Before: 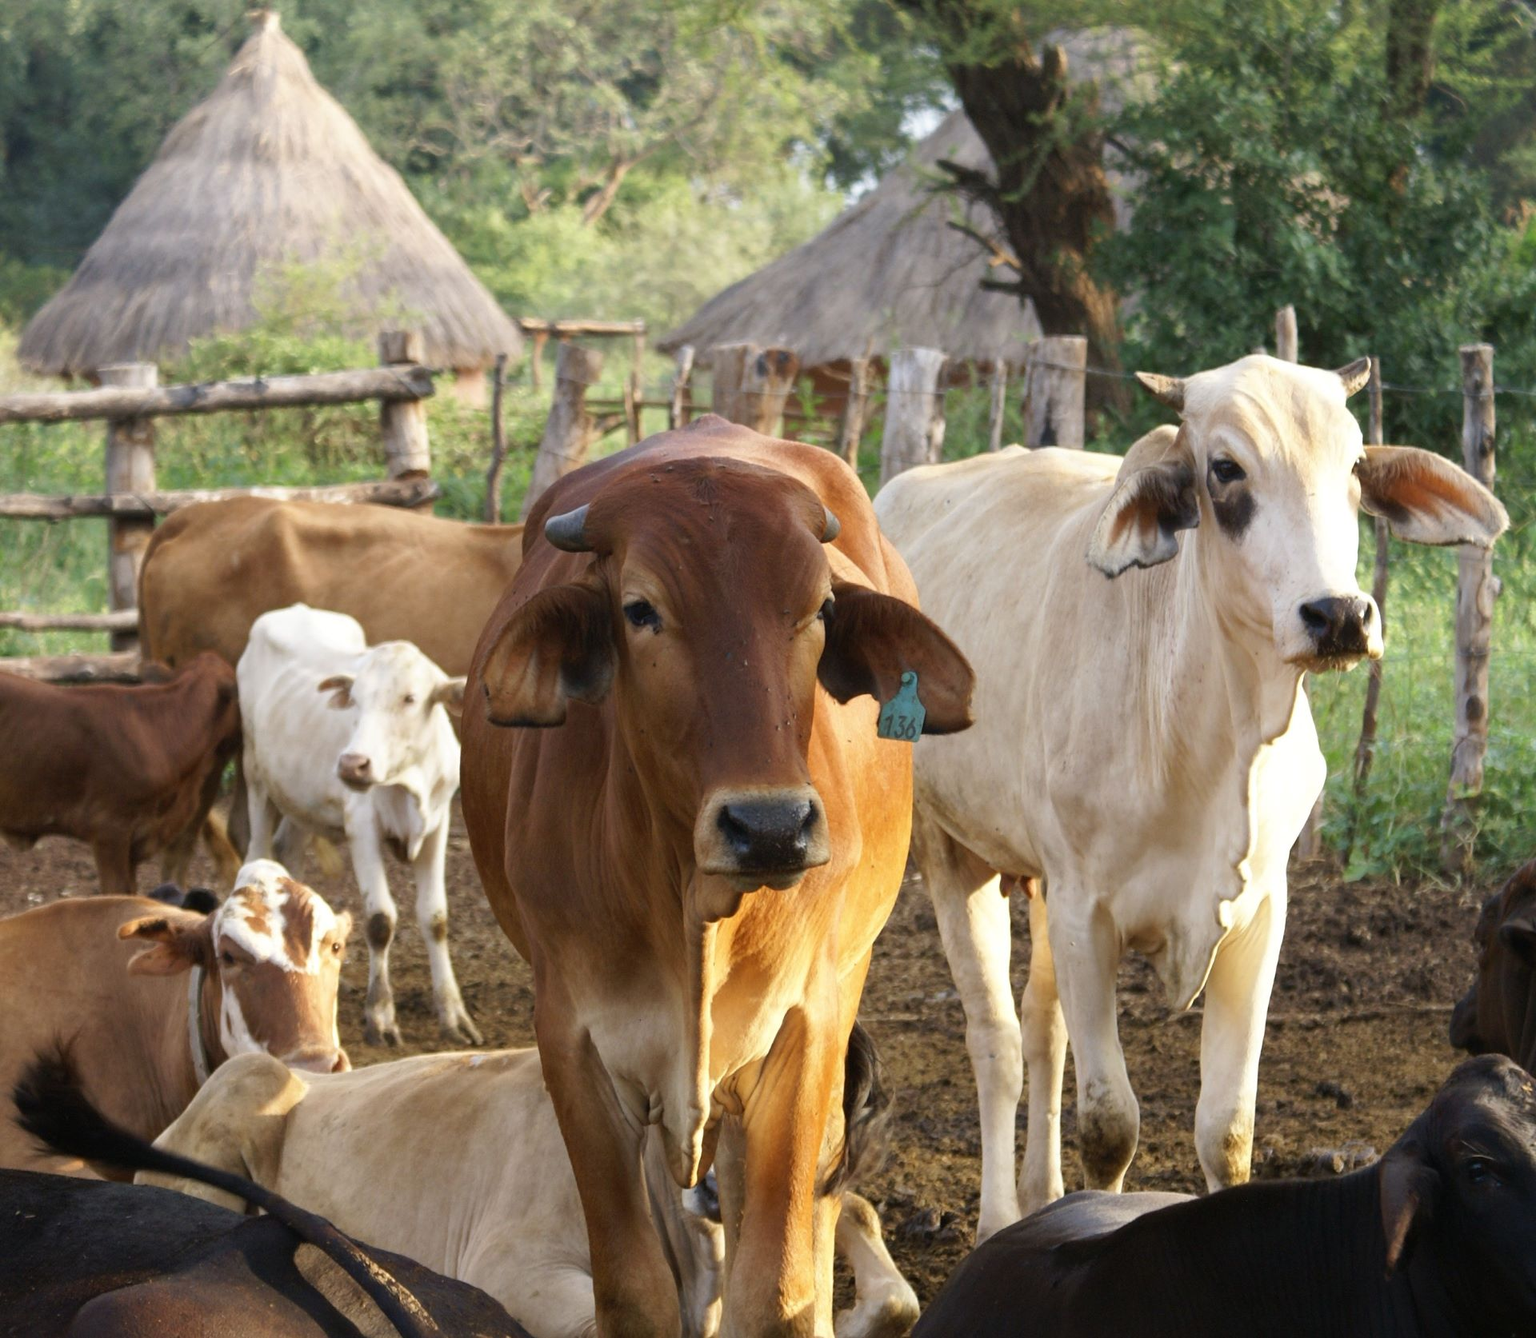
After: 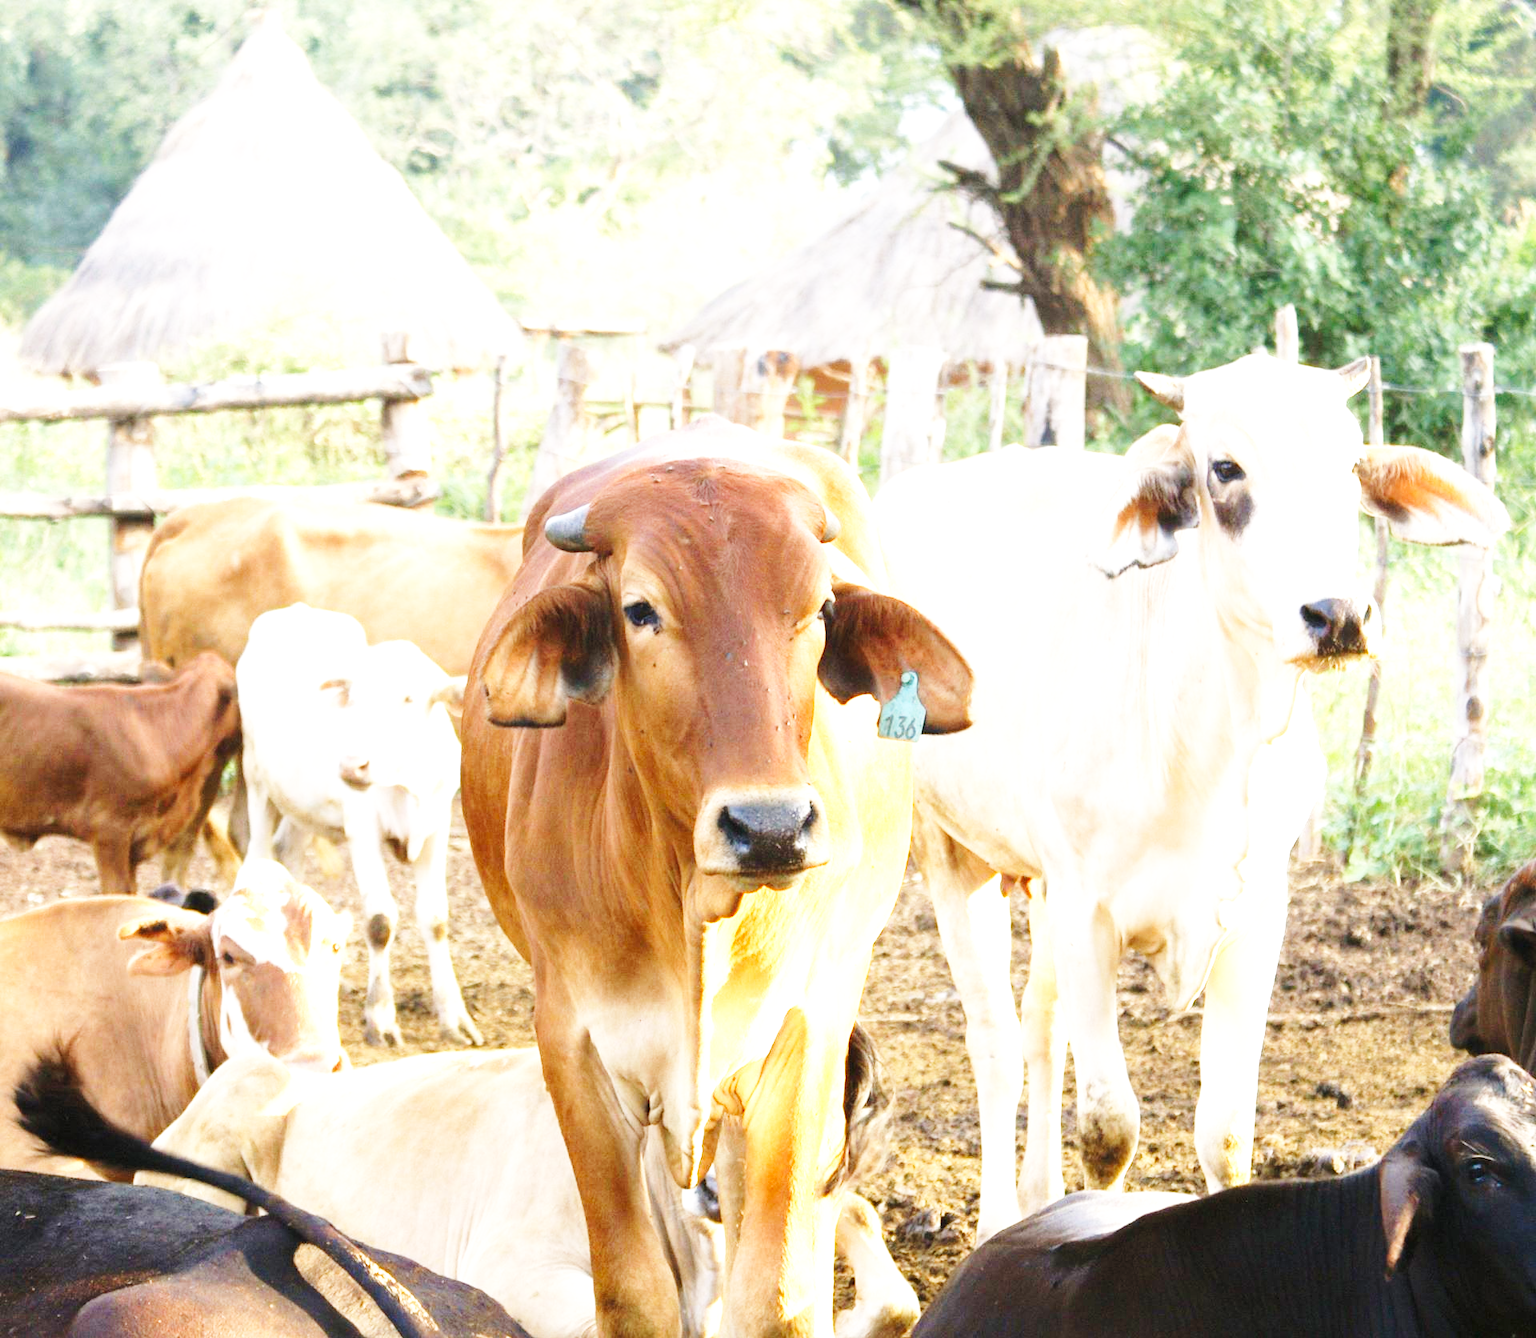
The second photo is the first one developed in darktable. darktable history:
base curve: curves: ch0 [(0, 0.003) (0.001, 0.002) (0.006, 0.004) (0.02, 0.022) (0.048, 0.086) (0.094, 0.234) (0.162, 0.431) (0.258, 0.629) (0.385, 0.8) (0.548, 0.918) (0.751, 0.988) (1, 1)], preserve colors none
exposure: black level correction 0, exposure 1.375 EV, compensate exposure bias true, compensate highlight preservation false
tone equalizer: -7 EV 0.215 EV, -6 EV 0.121 EV, -5 EV 0.119 EV, -4 EV 0.06 EV, -2 EV -0.033 EV, -1 EV -0.053 EV, +0 EV -0.048 EV, edges refinement/feathering 500, mask exposure compensation -1.57 EV, preserve details no
